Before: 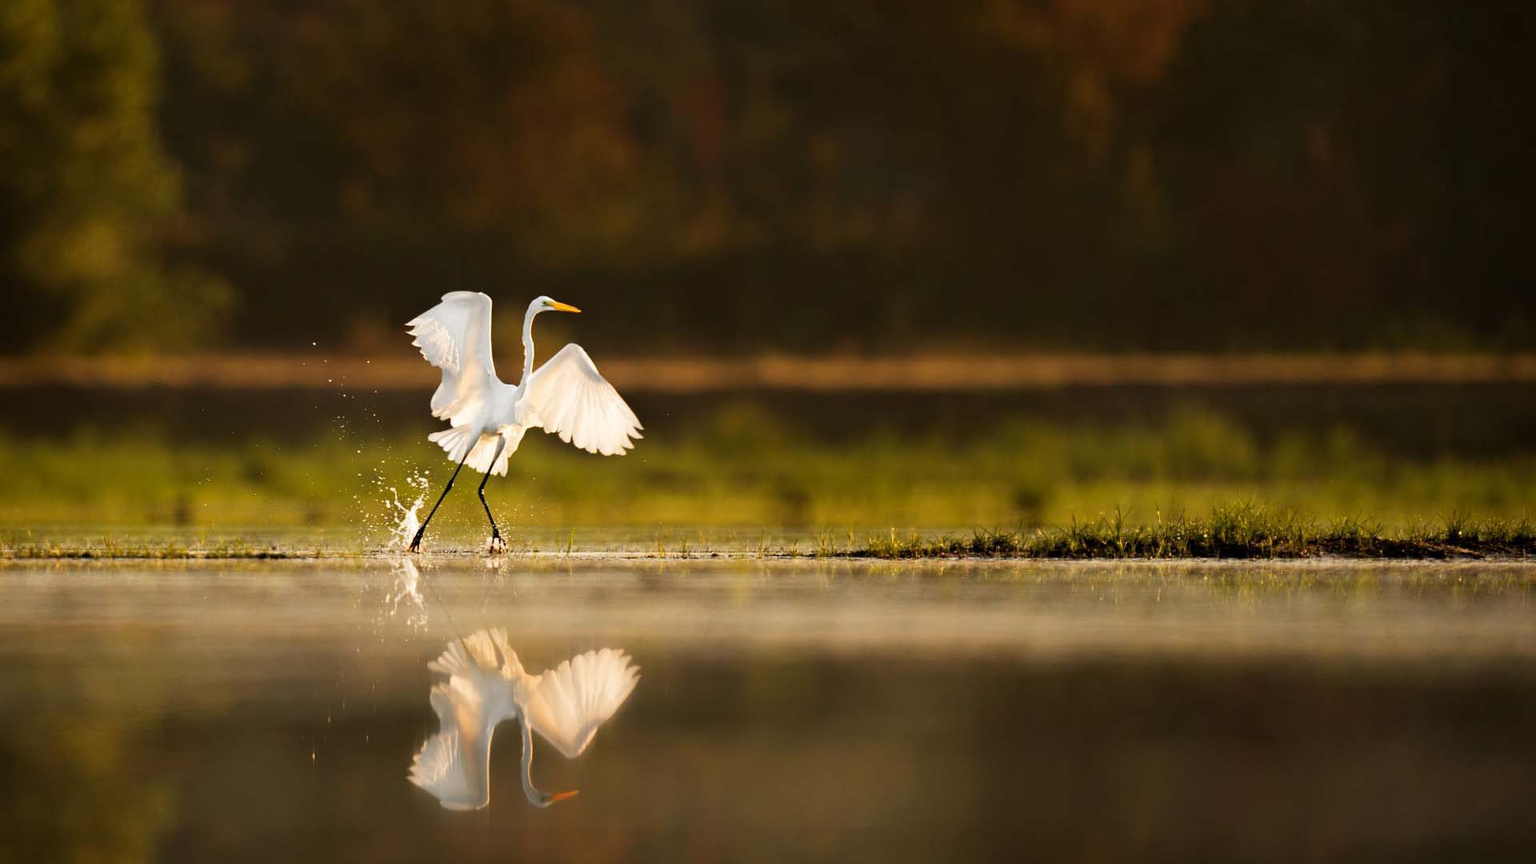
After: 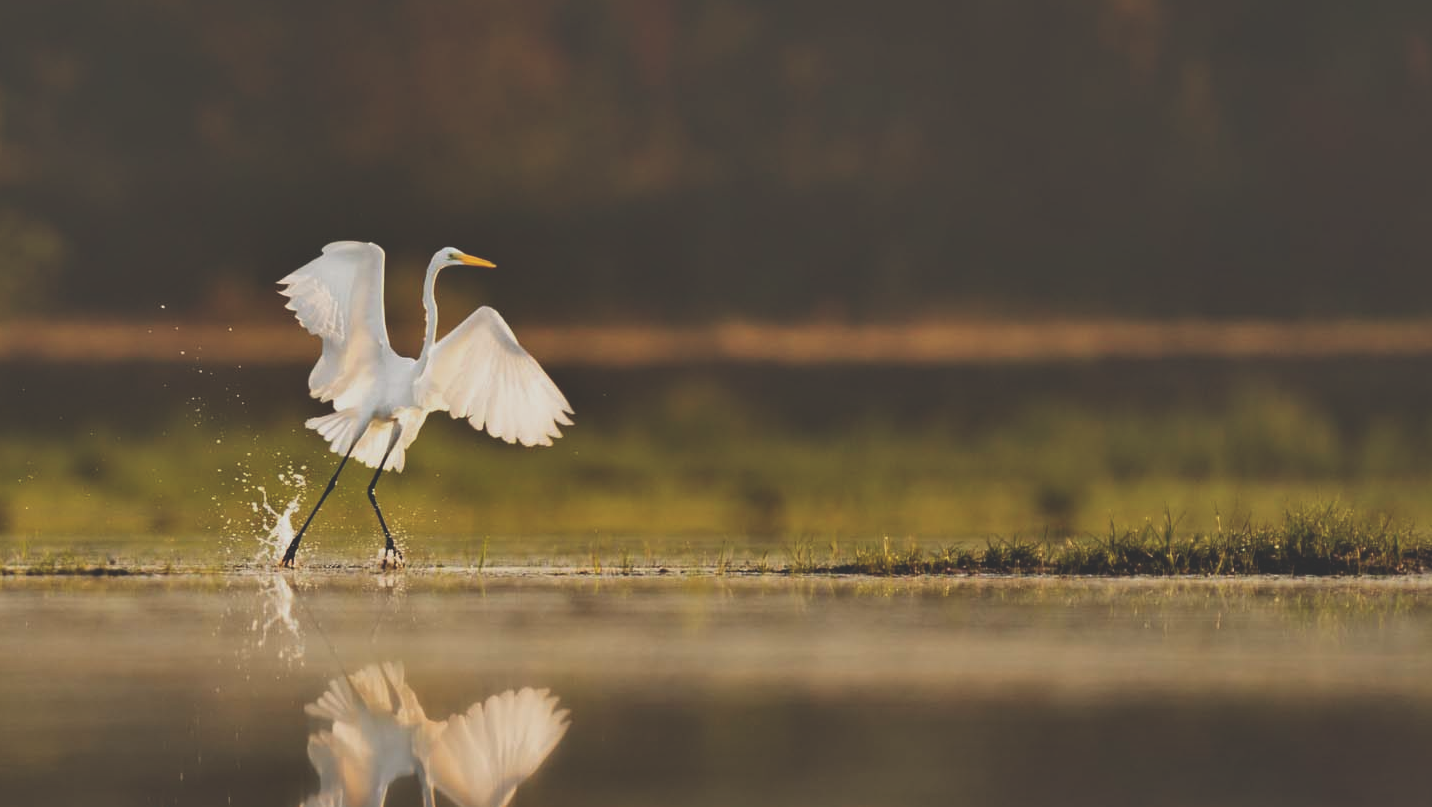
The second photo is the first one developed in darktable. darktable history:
exposure: black level correction -0.036, exposure -0.498 EV, compensate highlight preservation false
crop and rotate: left 11.991%, top 11.395%, right 13.385%, bottom 13.816%
shadows and highlights: highlights color adjustment 55.16%, low approximation 0.01, soften with gaussian
